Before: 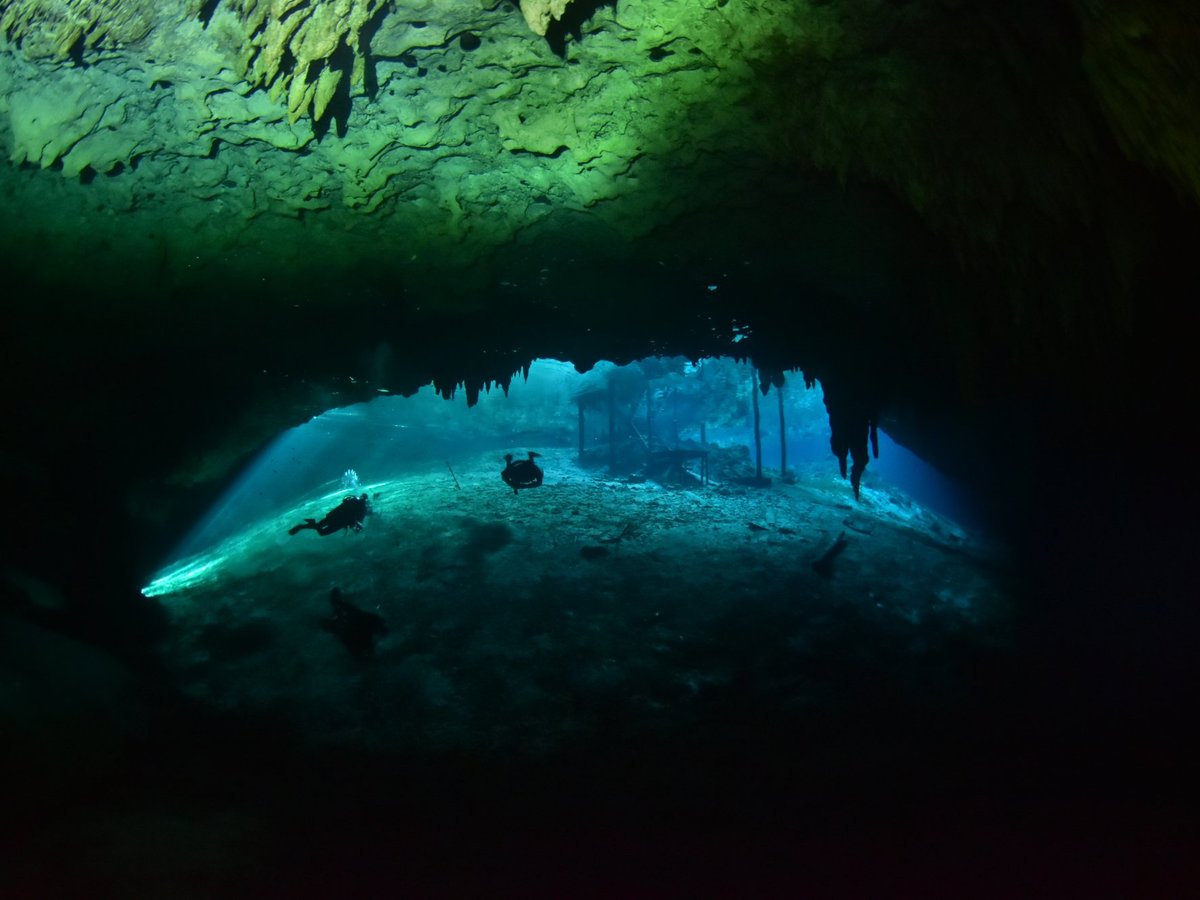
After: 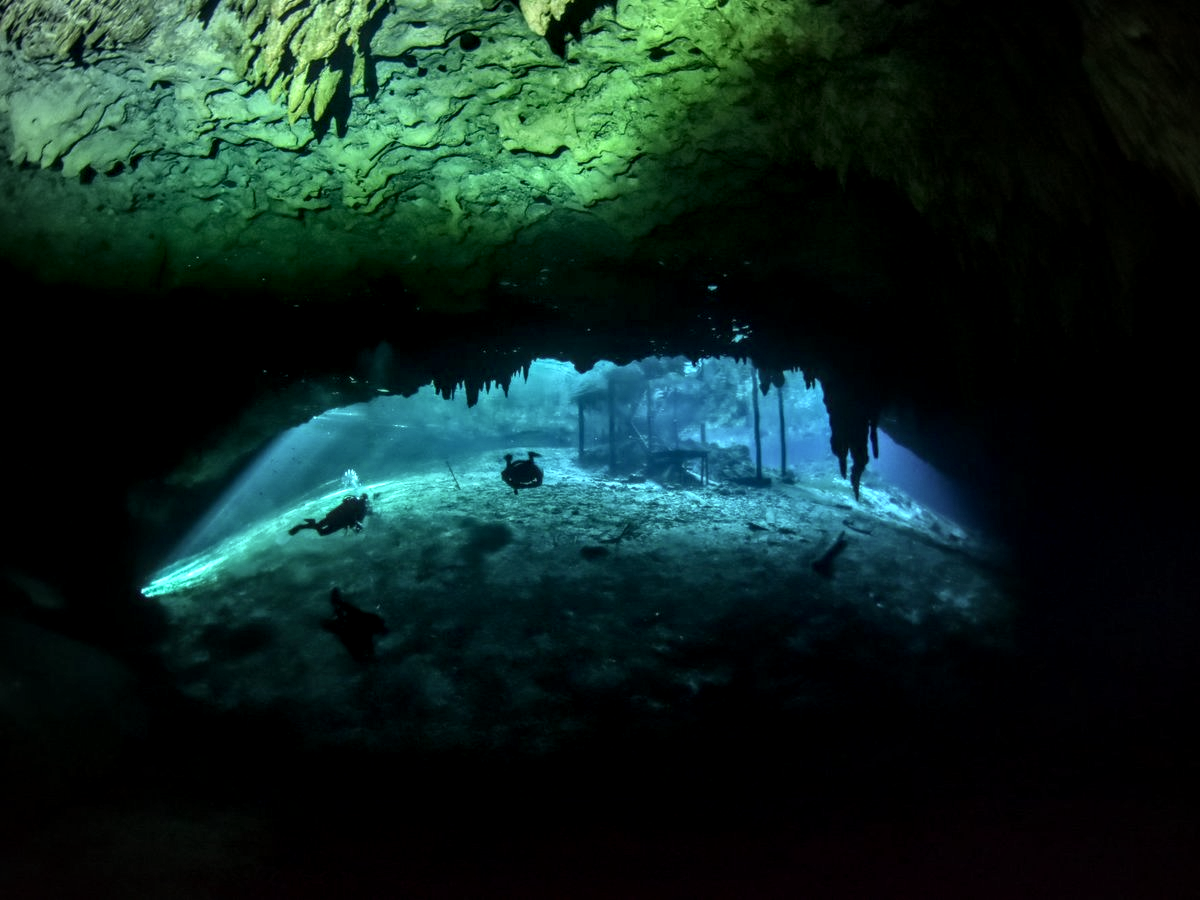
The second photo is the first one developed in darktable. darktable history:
local contrast: highlights 79%, shadows 56%, detail 175%, midtone range 0.428
vignetting: fall-off radius 61.1%, unbound false
